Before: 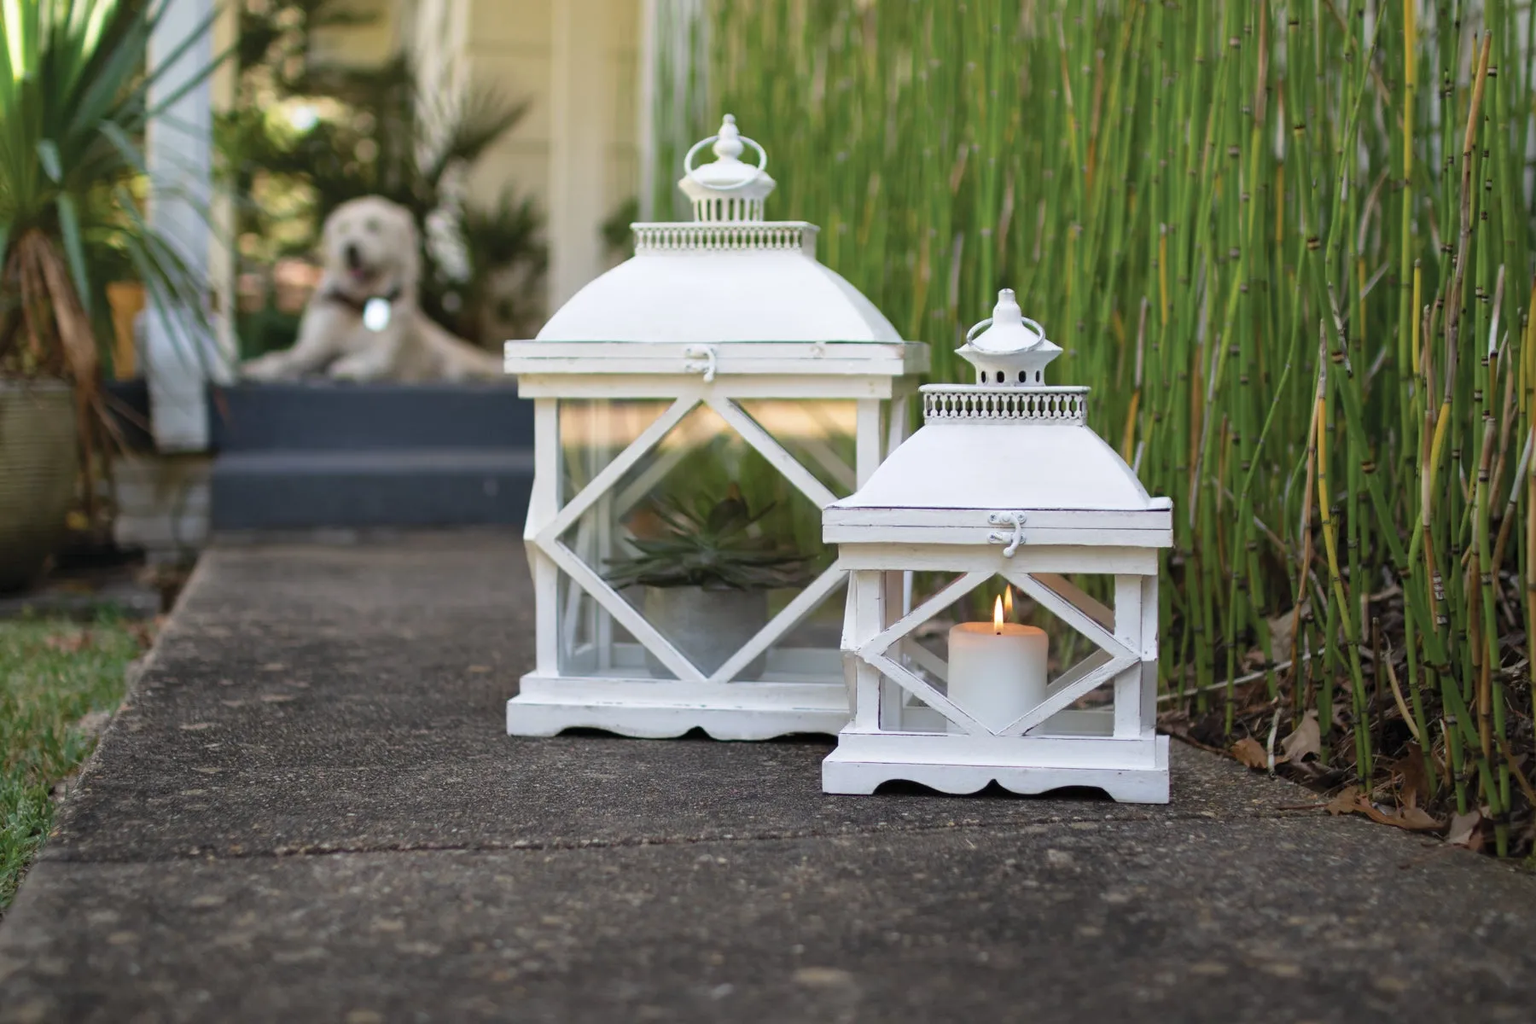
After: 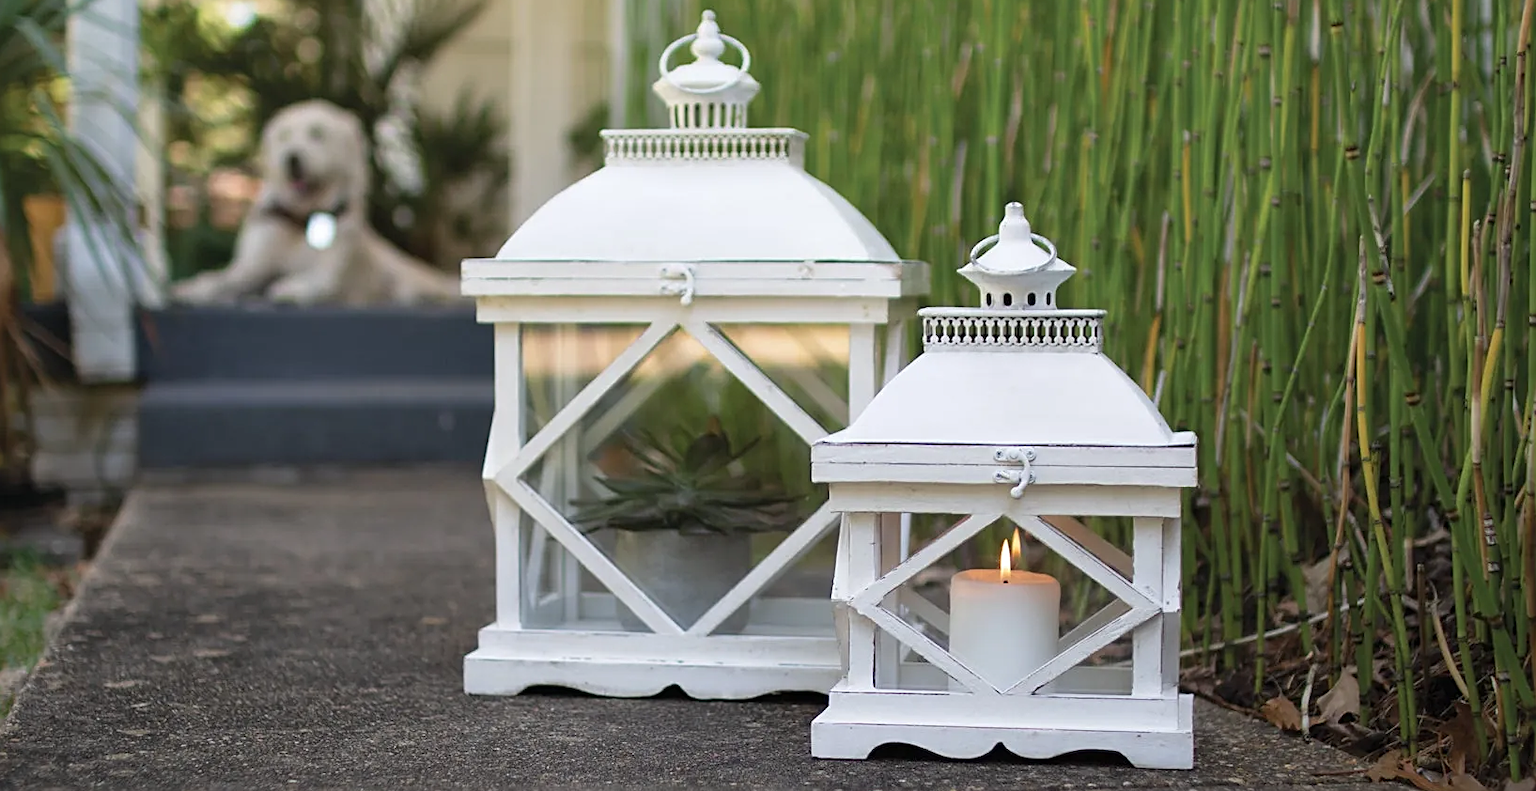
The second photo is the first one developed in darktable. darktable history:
sharpen: on, module defaults
contrast brightness saturation: contrast 0.01, saturation -0.05
crop: left 5.596%, top 10.314%, right 3.534%, bottom 19.395%
